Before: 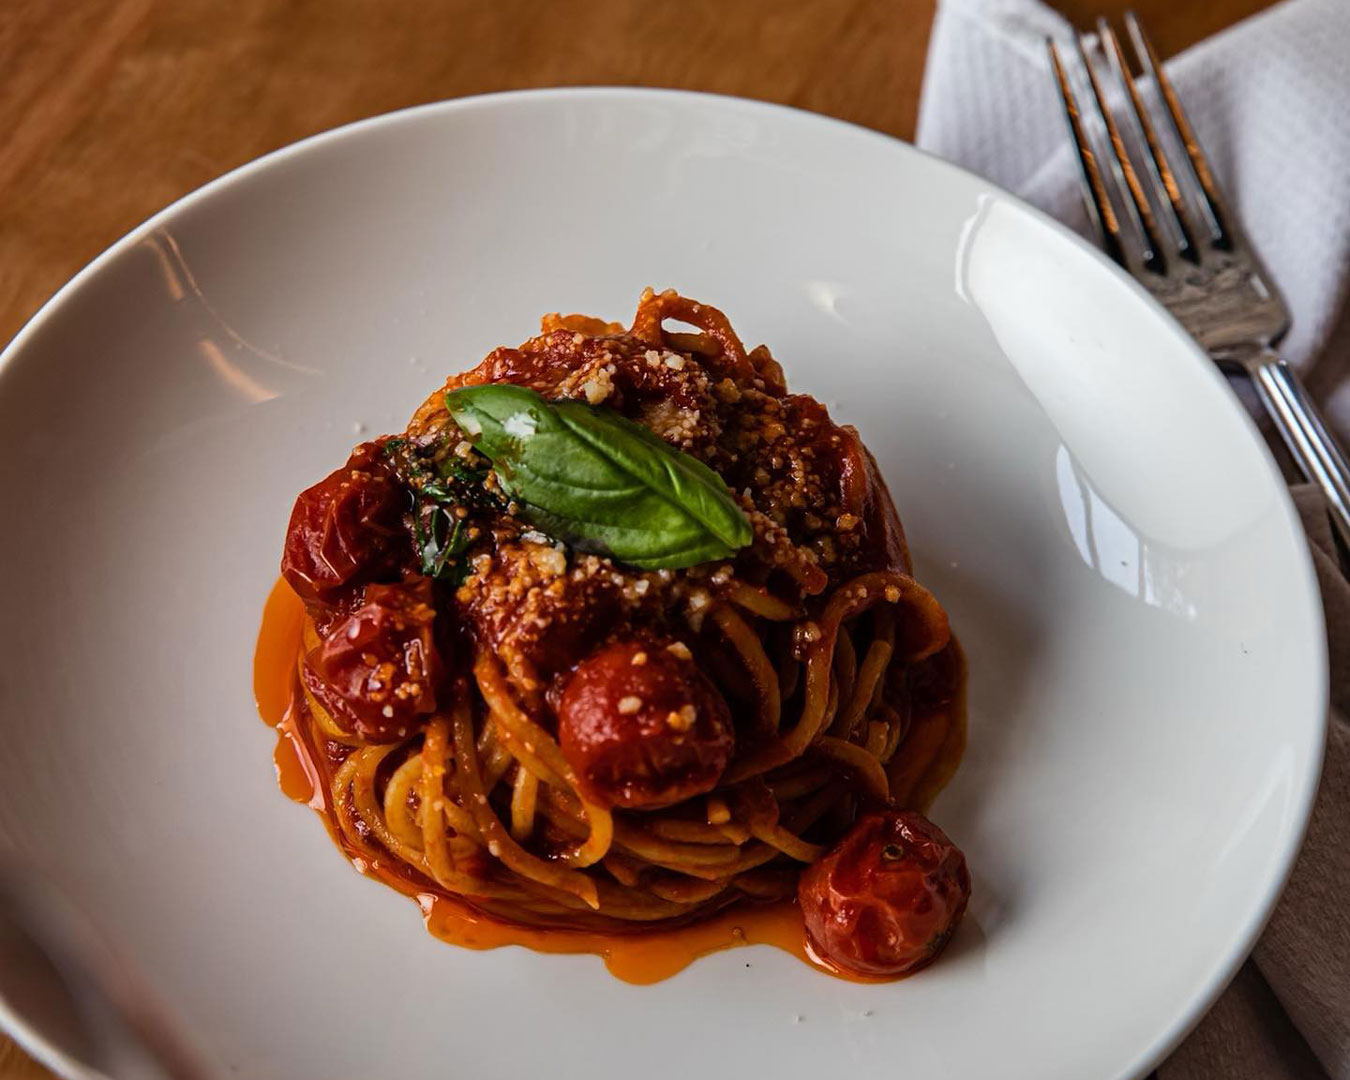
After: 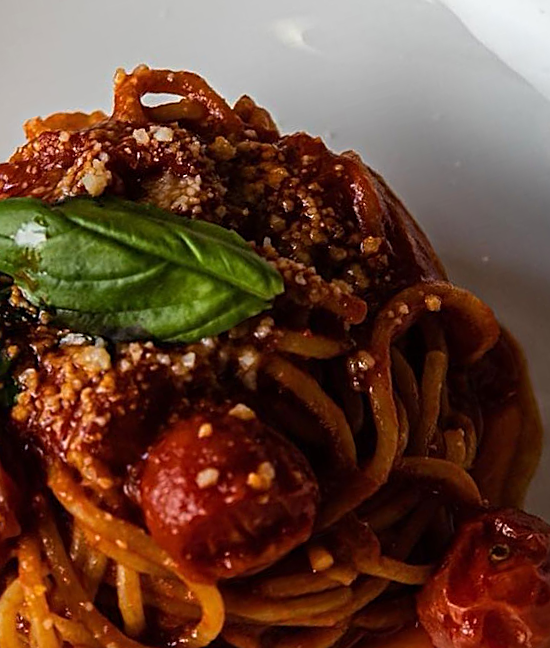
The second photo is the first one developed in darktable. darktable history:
crop: left 33.452%, top 6.025%, right 23.155%
rotate and perspective: rotation -14.8°, crop left 0.1, crop right 0.903, crop top 0.25, crop bottom 0.748
sharpen: on, module defaults
